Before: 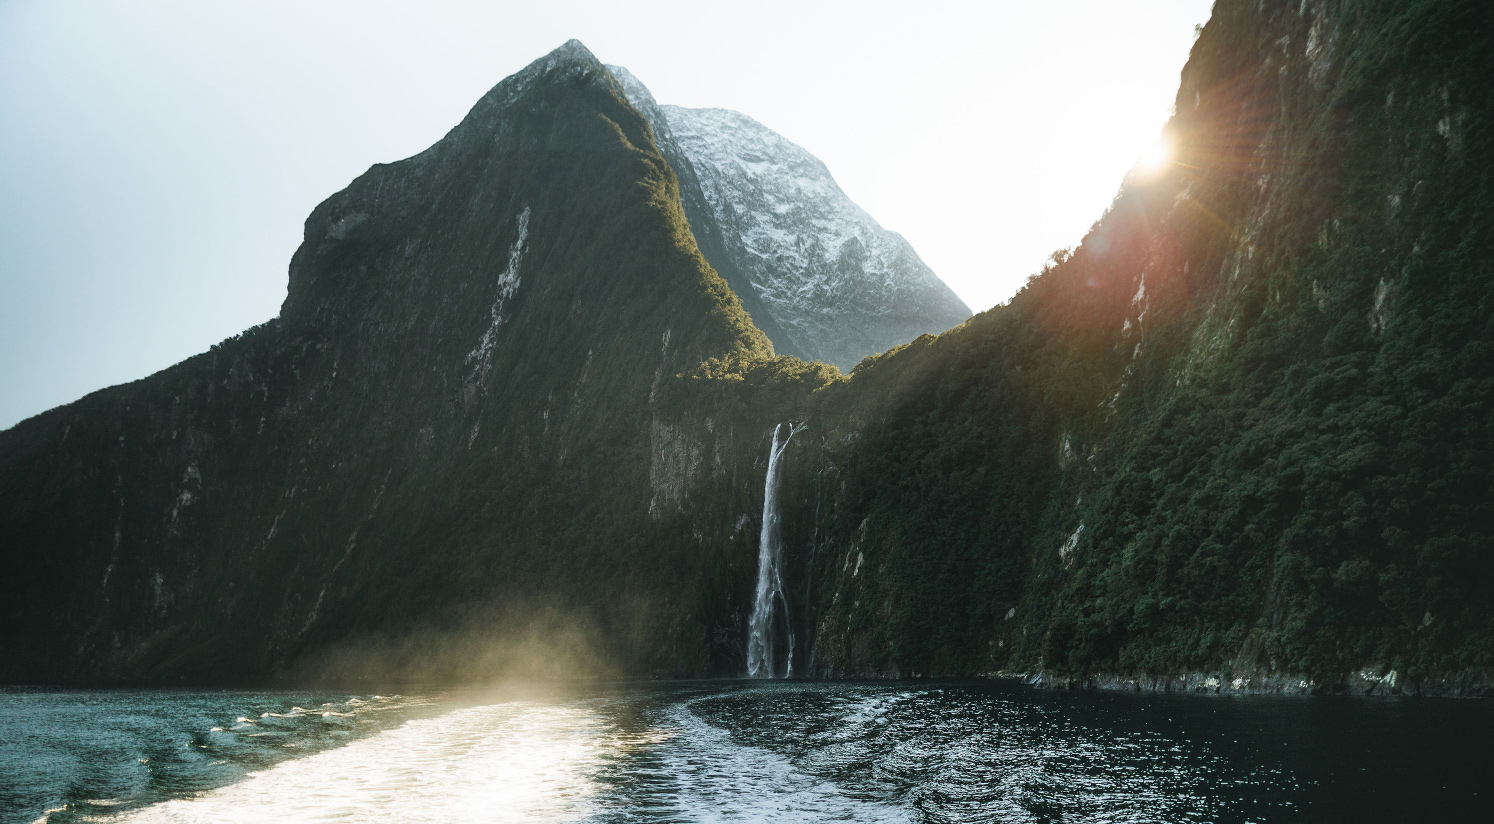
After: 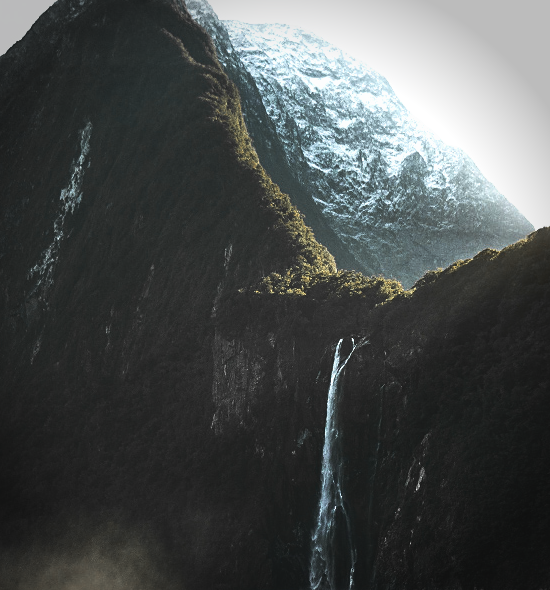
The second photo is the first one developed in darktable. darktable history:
vignetting: fall-off radius 32.46%
color zones: curves: ch1 [(0, 0.679) (0.143, 0.647) (0.286, 0.261) (0.378, -0.011) (0.571, 0.396) (0.714, 0.399) (0.857, 0.406) (1, 0.679)]
contrast brightness saturation: contrast 0.187, brightness -0.11, saturation 0.215
crop and rotate: left 29.416%, top 10.326%, right 33.739%, bottom 18.045%
exposure: black level correction 0.001, compensate exposure bias true, compensate highlight preservation false
tone curve: curves: ch0 [(0, 0.081) (0.483, 0.453) (0.881, 0.992)], preserve colors none
sharpen: amount 0.201
